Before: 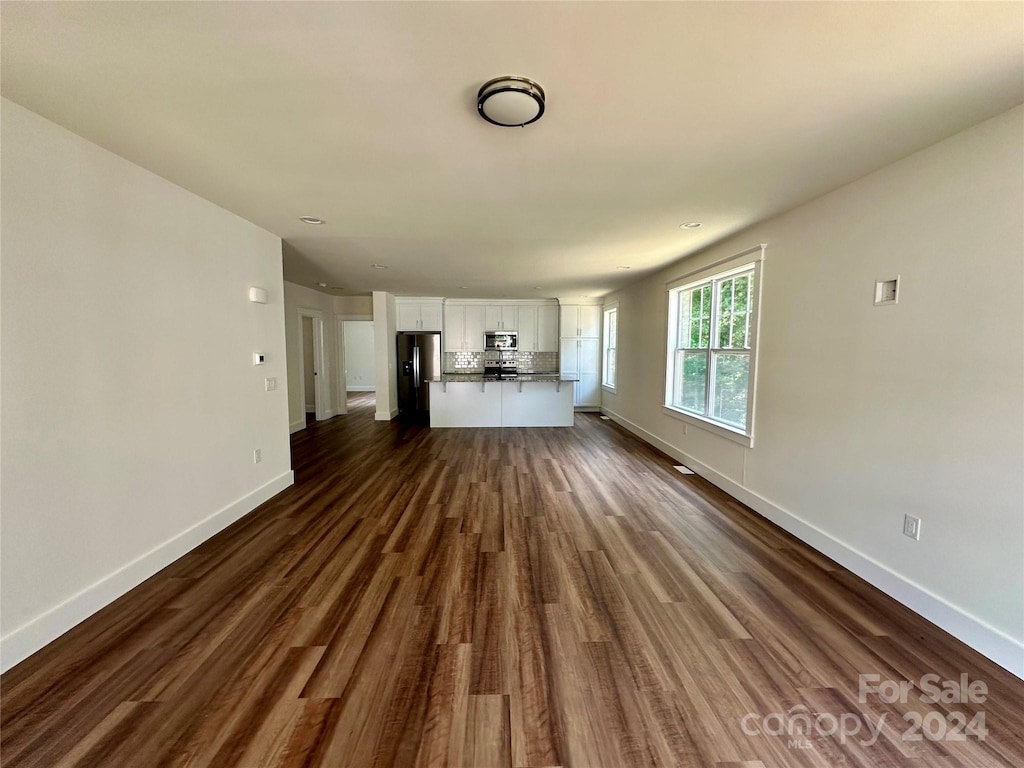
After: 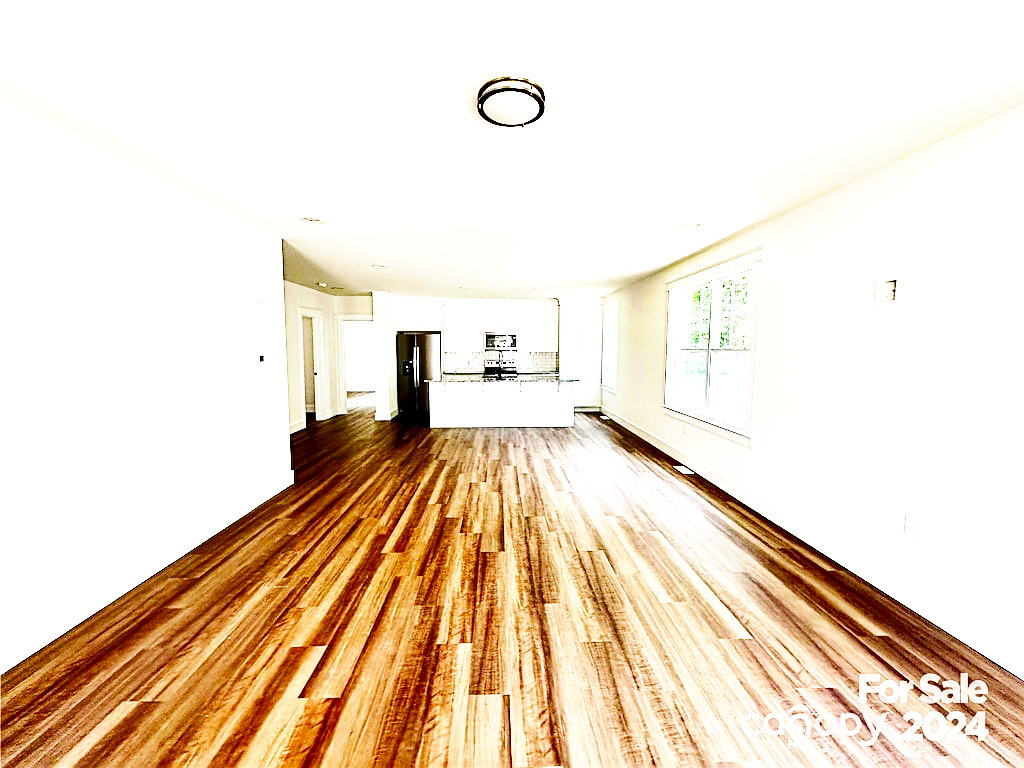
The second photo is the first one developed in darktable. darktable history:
shadows and highlights: shadows 59.17, soften with gaussian
base curve: curves: ch0 [(0, 0) (0.007, 0.004) (0.027, 0.03) (0.046, 0.07) (0.207, 0.54) (0.442, 0.872) (0.673, 0.972) (1, 1)], preserve colors none
exposure: black level correction 0, exposure 1.466 EV, compensate highlight preservation false
sharpen: on, module defaults
